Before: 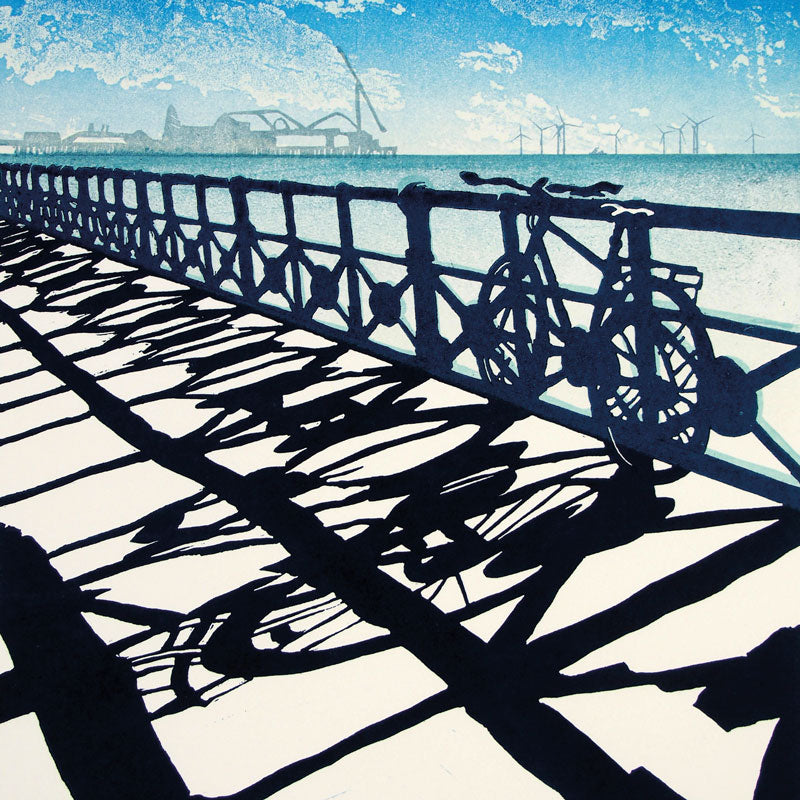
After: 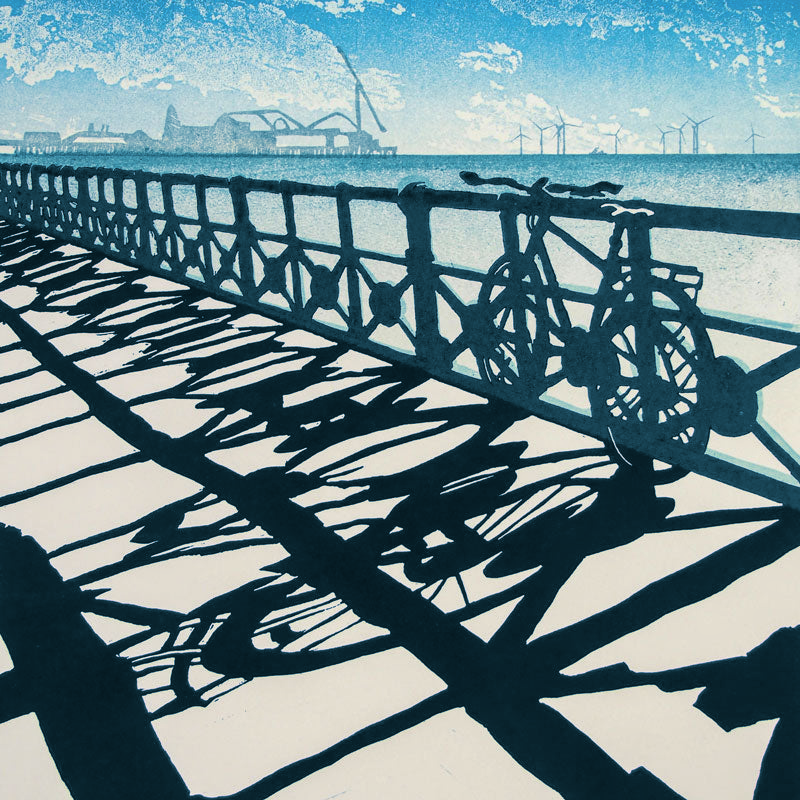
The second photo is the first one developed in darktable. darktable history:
split-toning: shadows › hue 212.4°, balance -70
local contrast: detail 110%
